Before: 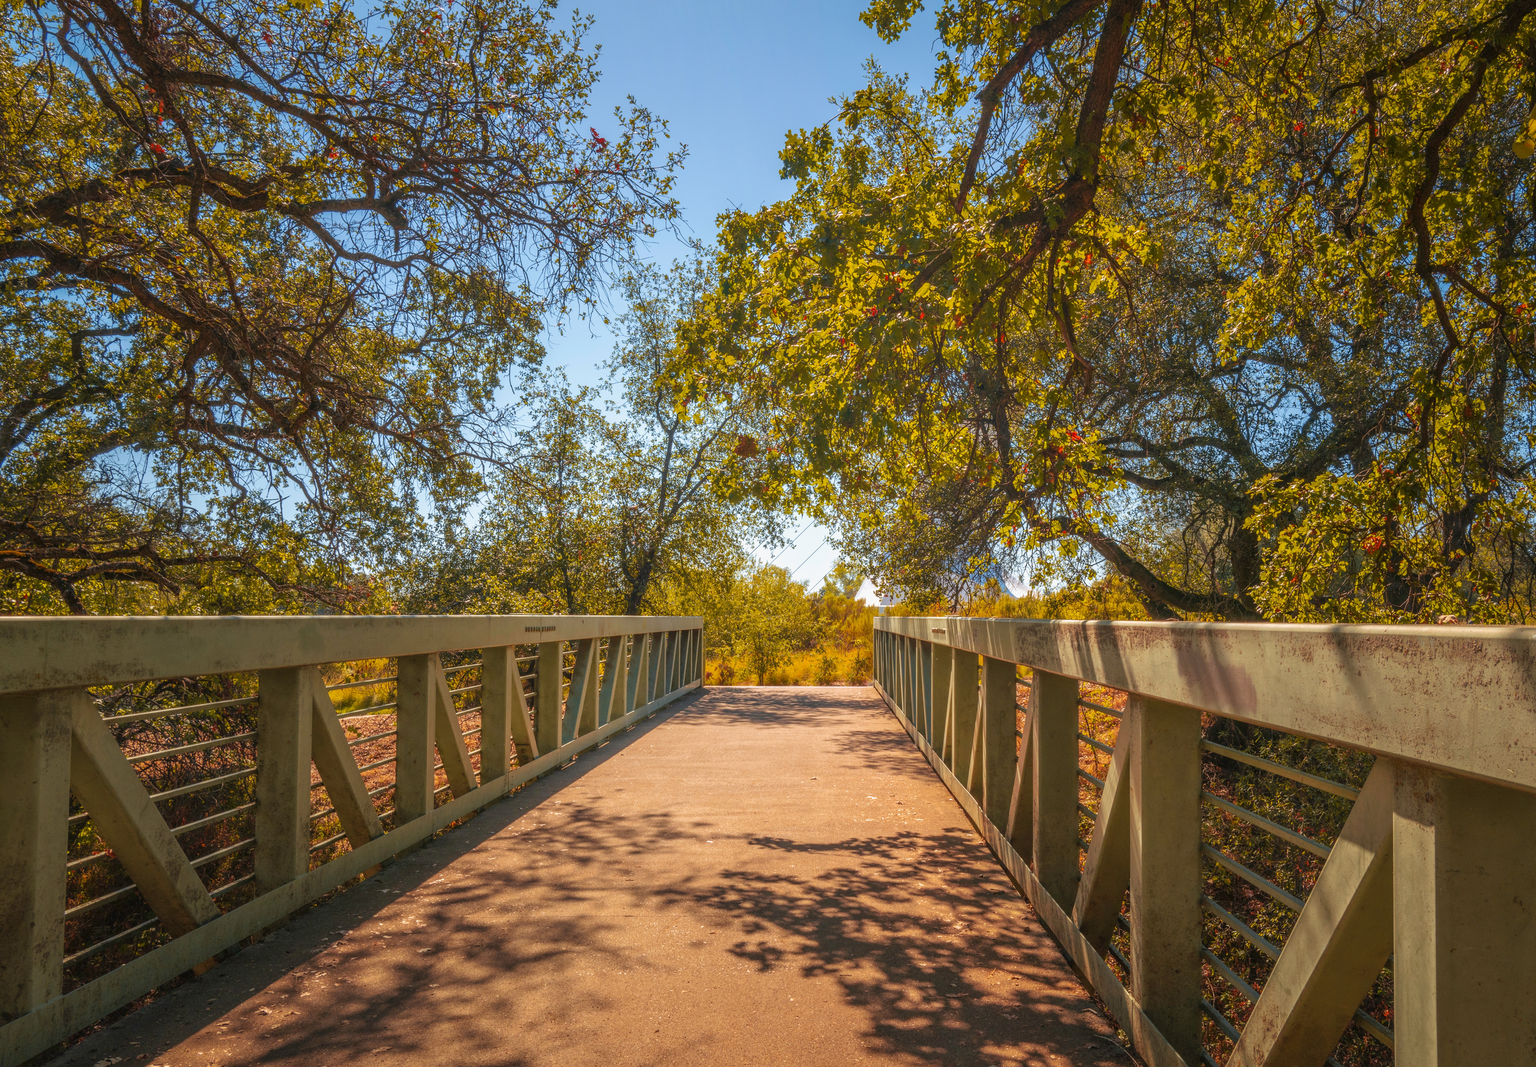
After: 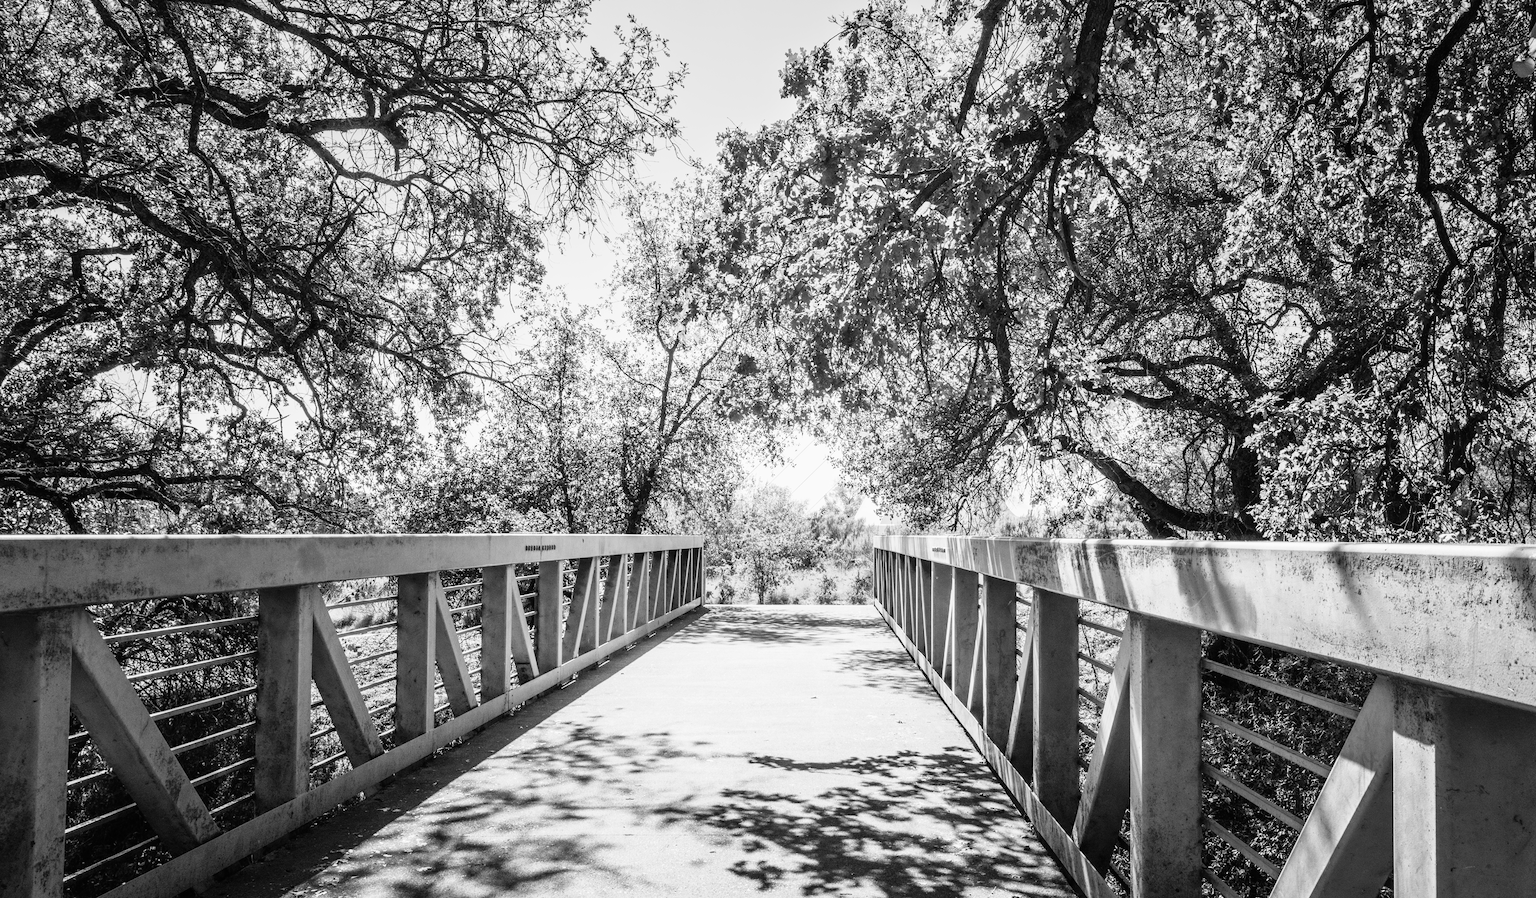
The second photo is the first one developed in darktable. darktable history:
color zones: curves: ch1 [(0, 0.513) (0.143, 0.524) (0.286, 0.511) (0.429, 0.506) (0.571, 0.503) (0.714, 0.503) (0.857, 0.508) (1, 0.513)]
rgb curve: curves: ch0 [(0, 0) (0.21, 0.15) (0.24, 0.21) (0.5, 0.75) (0.75, 0.96) (0.89, 0.99) (1, 1)]; ch1 [(0, 0.02) (0.21, 0.13) (0.25, 0.2) (0.5, 0.67) (0.75, 0.9) (0.89, 0.97) (1, 1)]; ch2 [(0, 0.02) (0.21, 0.13) (0.25, 0.2) (0.5, 0.67) (0.75, 0.9) (0.89, 0.97) (1, 1)], compensate middle gray true
crop: top 7.625%, bottom 8.027%
monochrome: a -6.99, b 35.61, size 1.4
